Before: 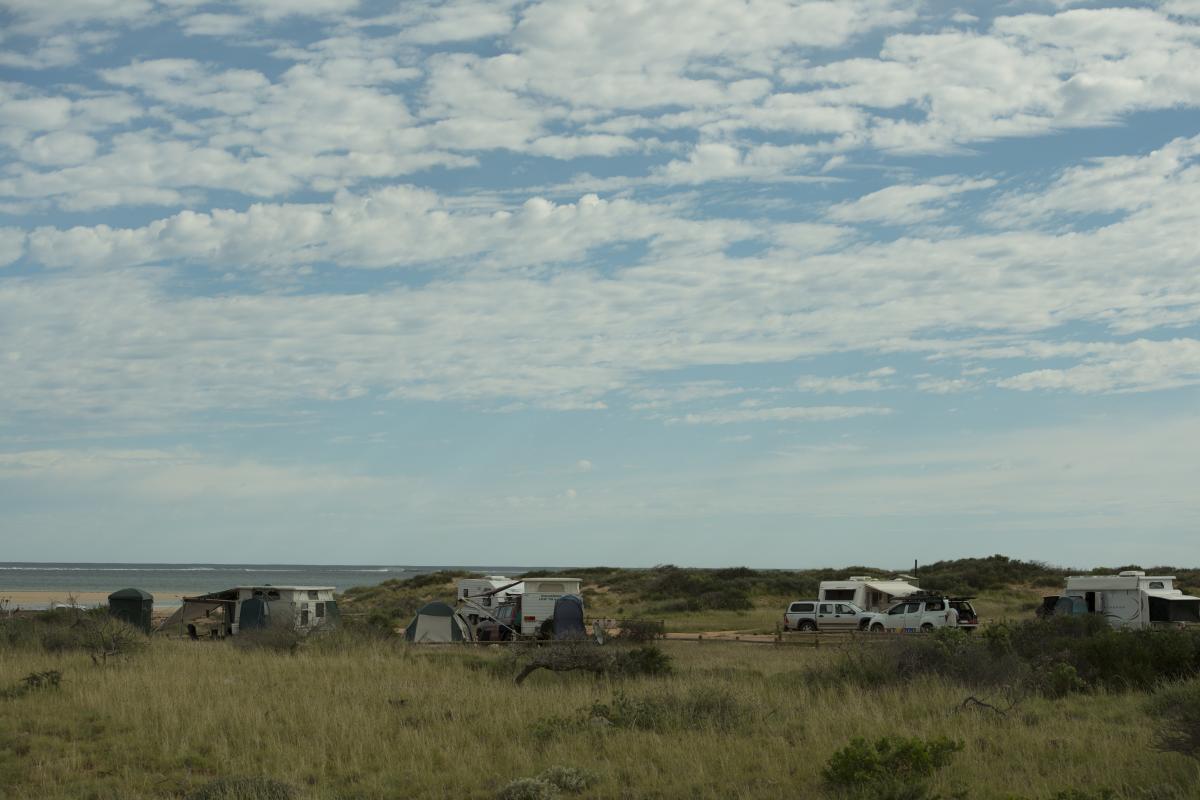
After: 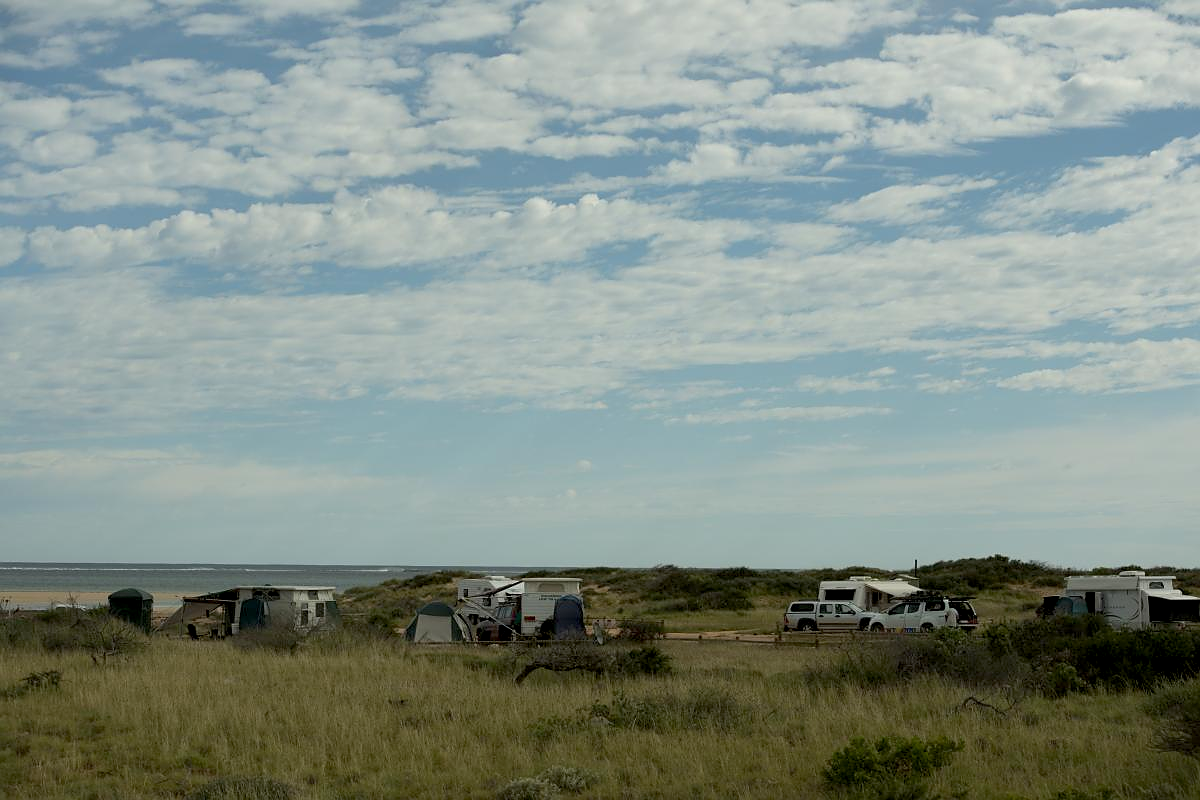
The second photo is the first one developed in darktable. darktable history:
sharpen: radius 0.975, amount 0.607
exposure: black level correction 0.01, exposure 0.016 EV, compensate highlight preservation false
